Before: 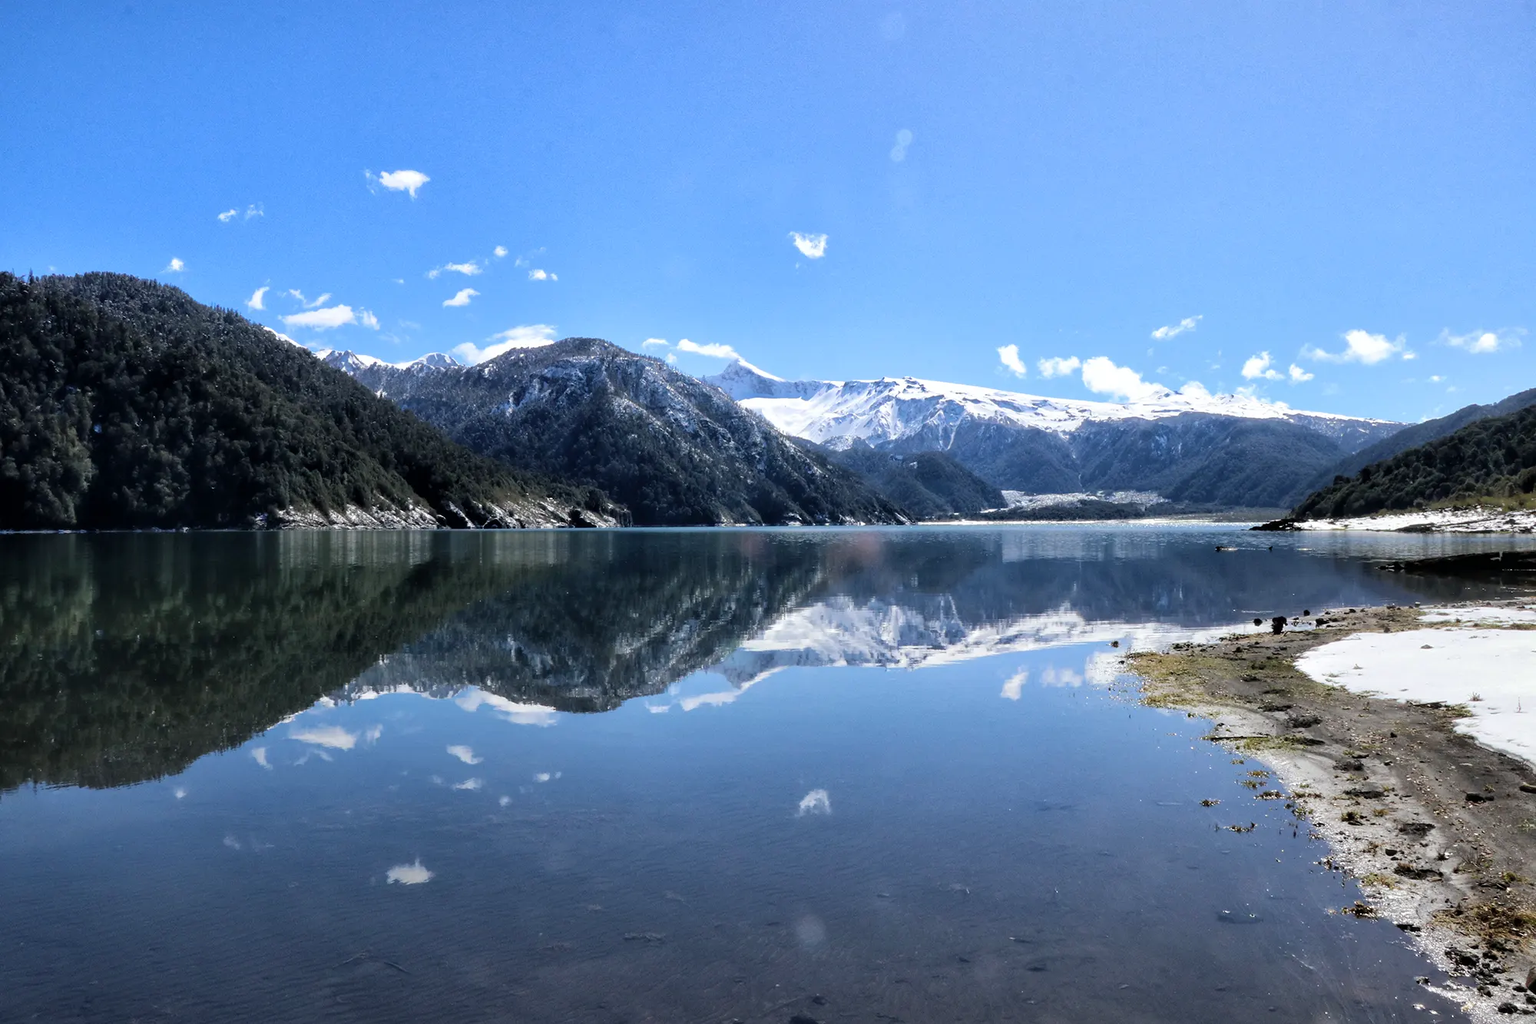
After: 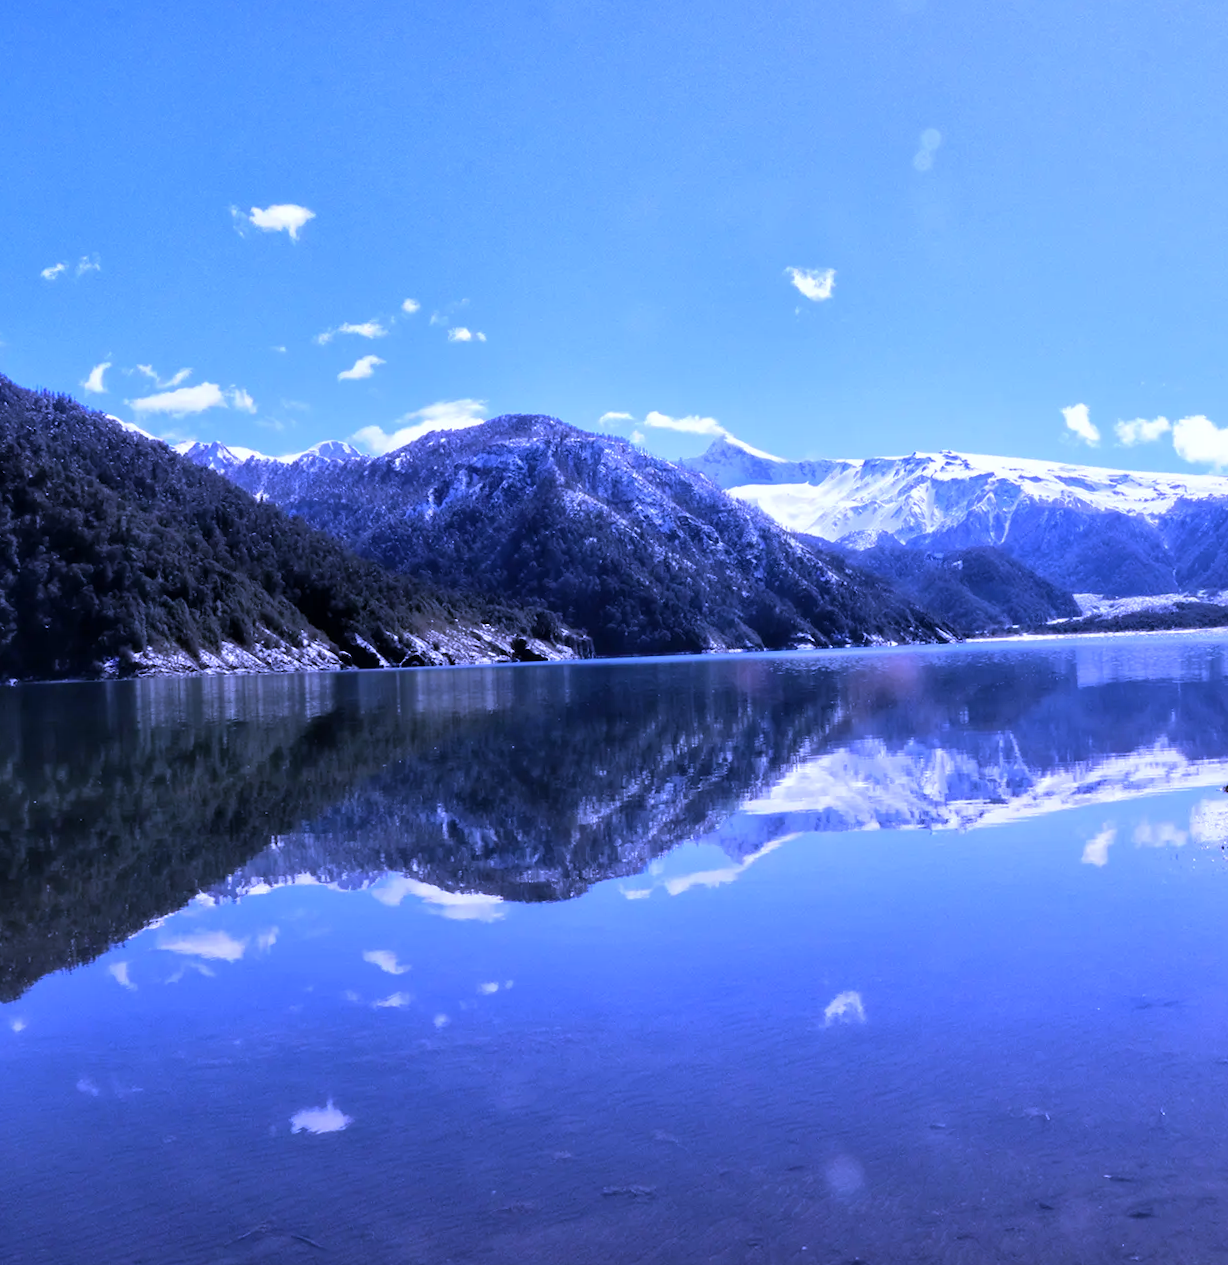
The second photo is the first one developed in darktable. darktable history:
white balance: red 0.98, blue 1.61
crop: left 10.644%, right 26.528%
rotate and perspective: rotation -2°, crop left 0.022, crop right 0.978, crop top 0.049, crop bottom 0.951
